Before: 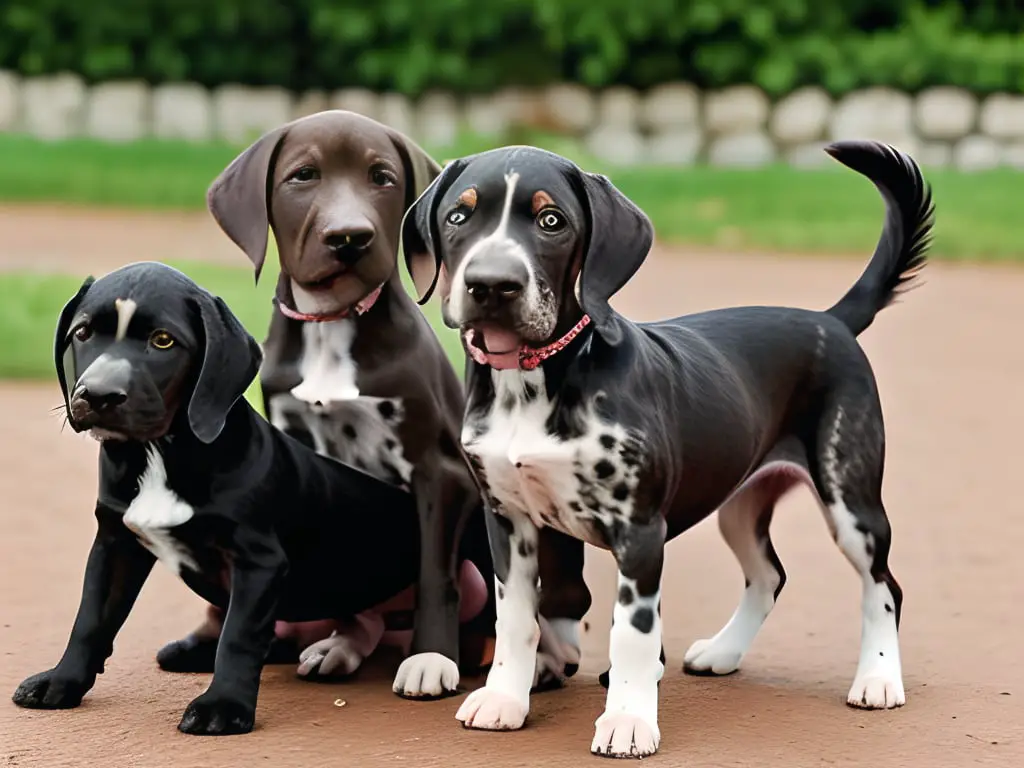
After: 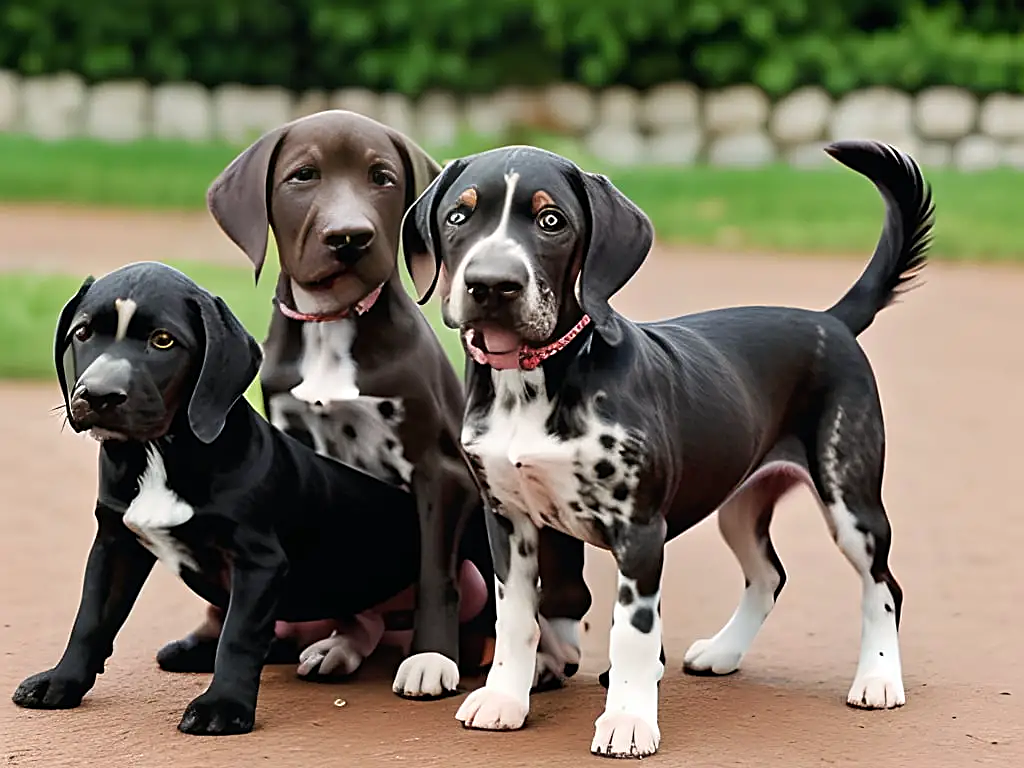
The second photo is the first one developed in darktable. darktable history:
contrast equalizer: y [[0.5 ×6], [0.5 ×6], [0.5, 0.5, 0.501, 0.545, 0.707, 0.863], [0 ×6], [0 ×6]]
sharpen: on, module defaults
tone equalizer: on, module defaults
